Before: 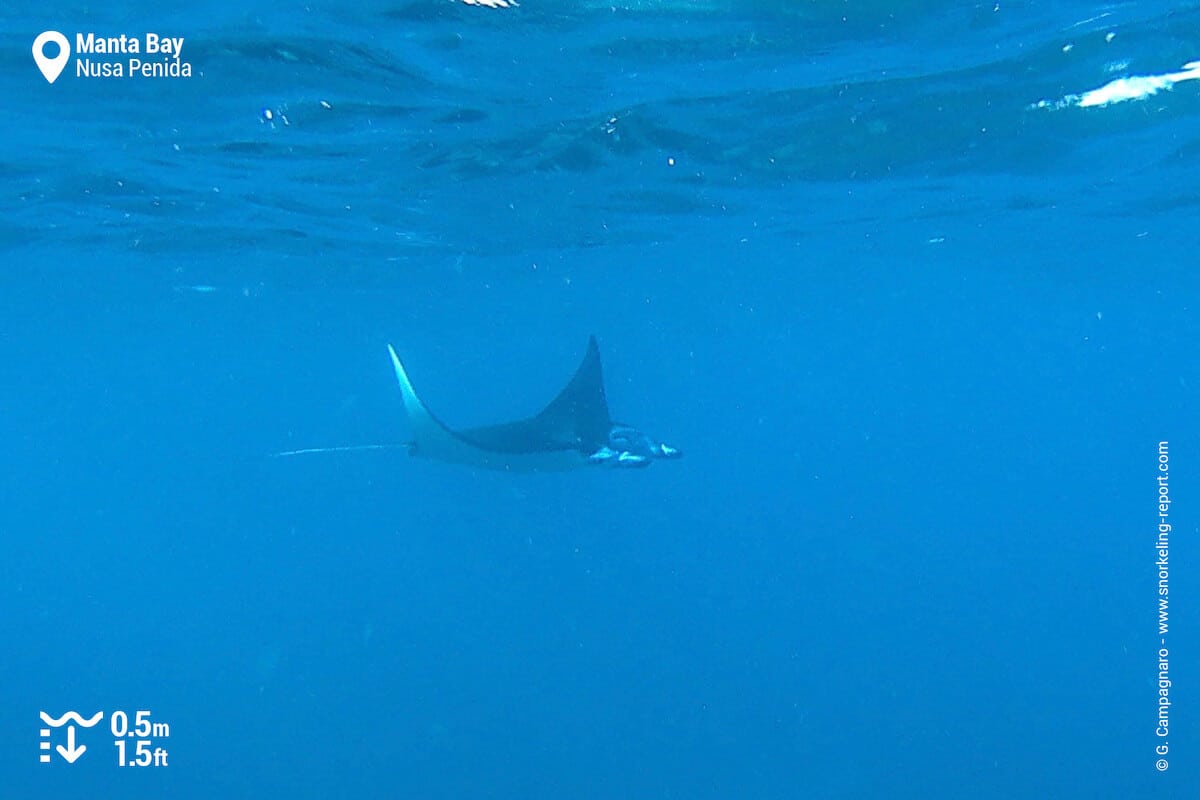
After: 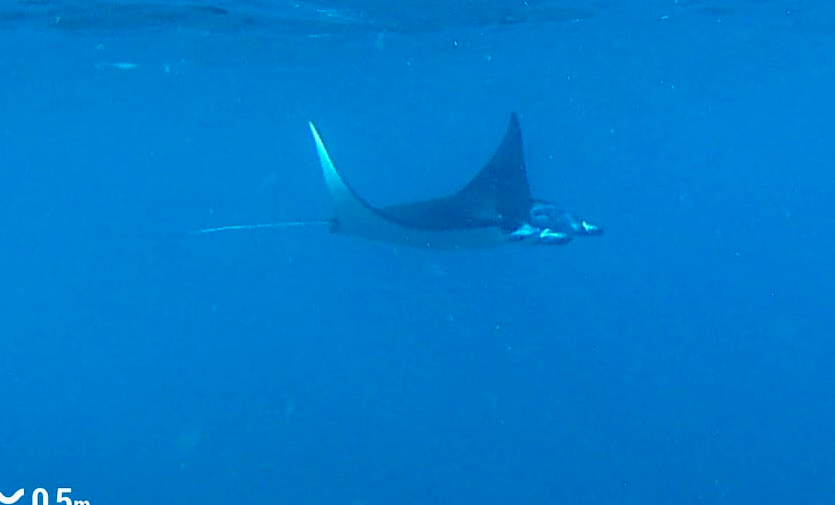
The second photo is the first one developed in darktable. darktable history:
crop: left 6.604%, top 27.918%, right 23.766%, bottom 8.935%
exposure: black level correction 0.054, exposure -0.035 EV, compensate highlight preservation false
